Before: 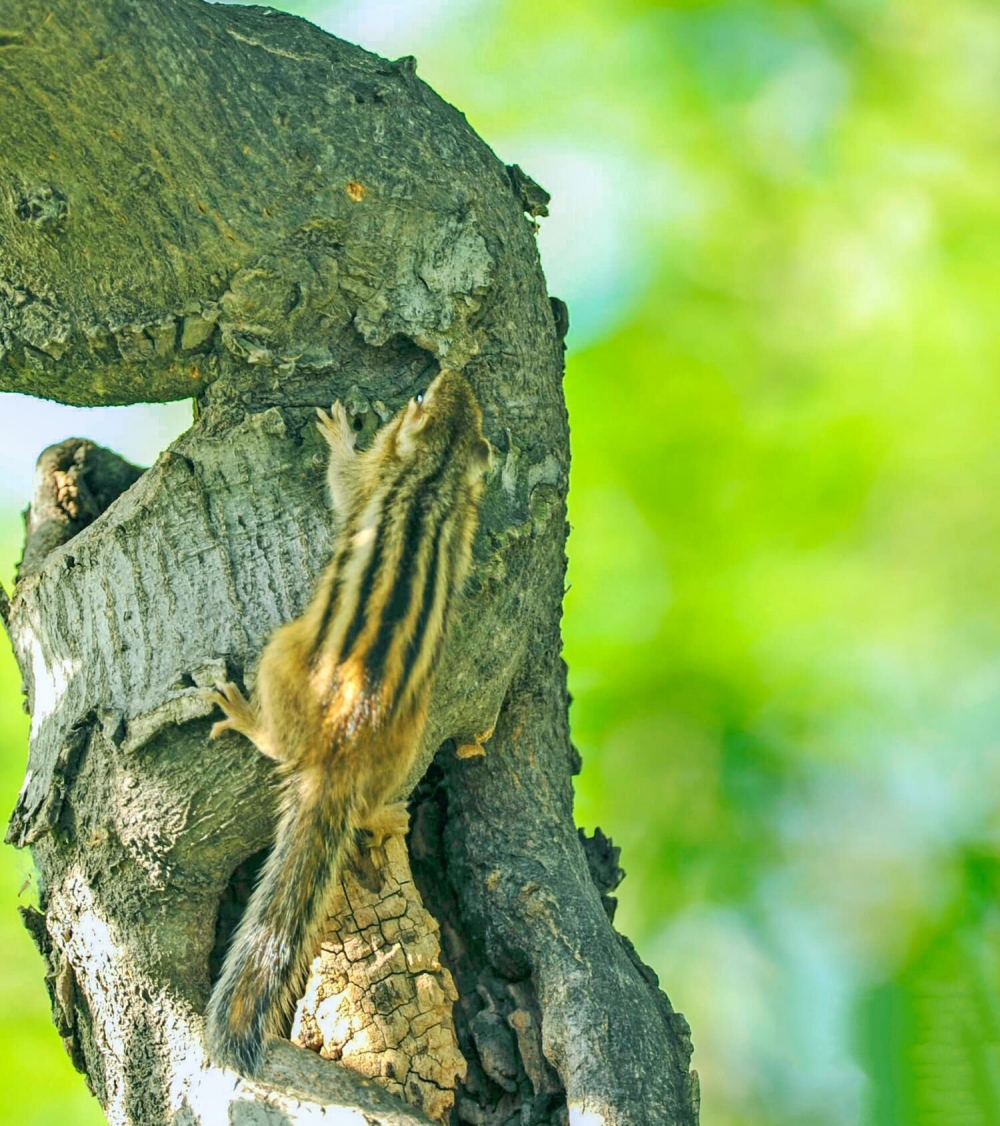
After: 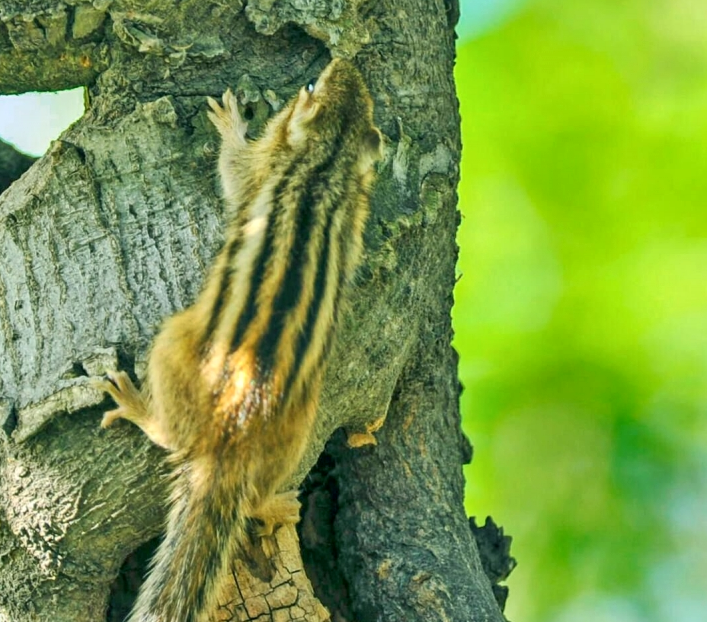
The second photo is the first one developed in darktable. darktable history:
color correction: highlights b* -0.044
local contrast: mode bilateral grid, contrast 19, coarseness 49, detail 120%, midtone range 0.2
crop: left 10.988%, top 27.621%, right 18.29%, bottom 17.064%
